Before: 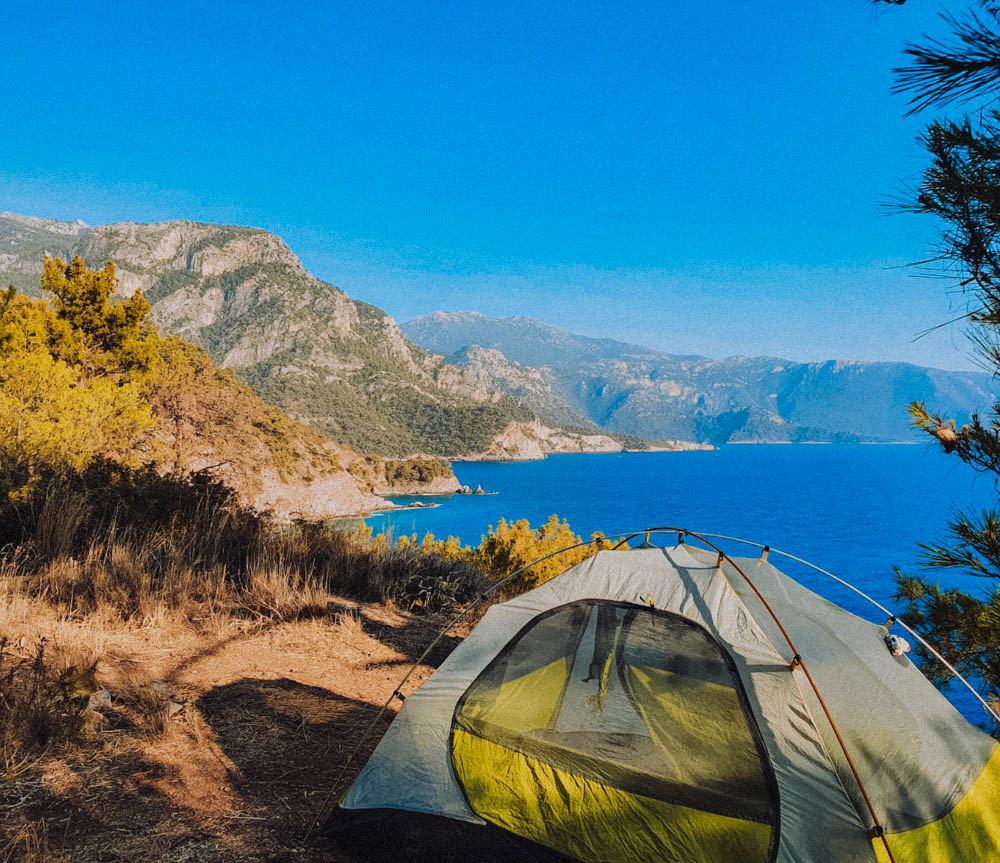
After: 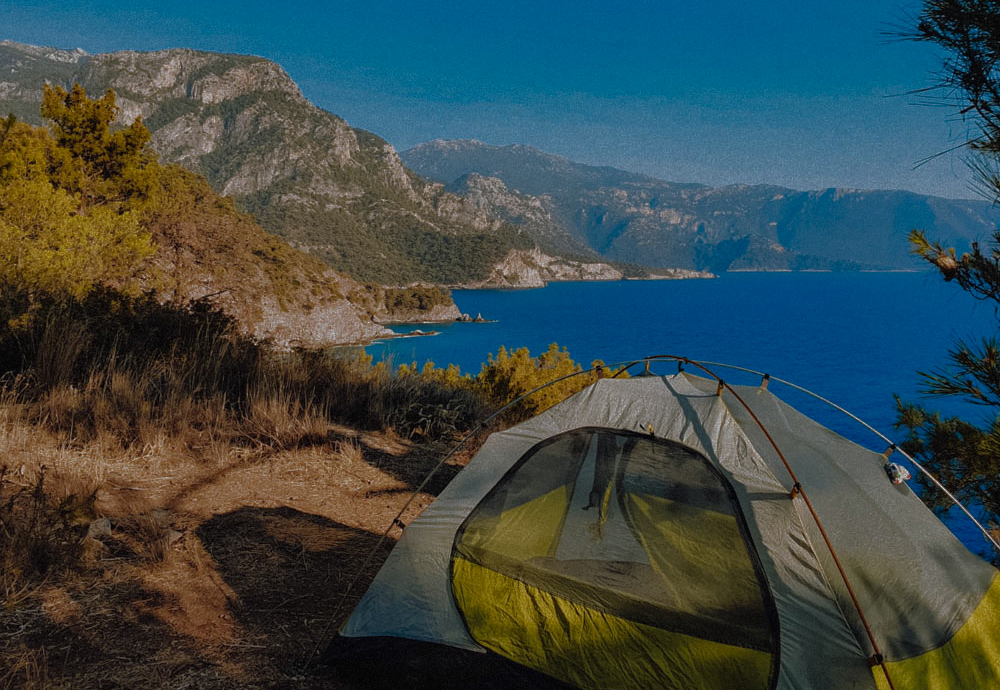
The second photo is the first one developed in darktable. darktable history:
base curve: curves: ch0 [(0, 0) (0.564, 0.291) (0.802, 0.731) (1, 1)]
crop and rotate: top 19.998%
